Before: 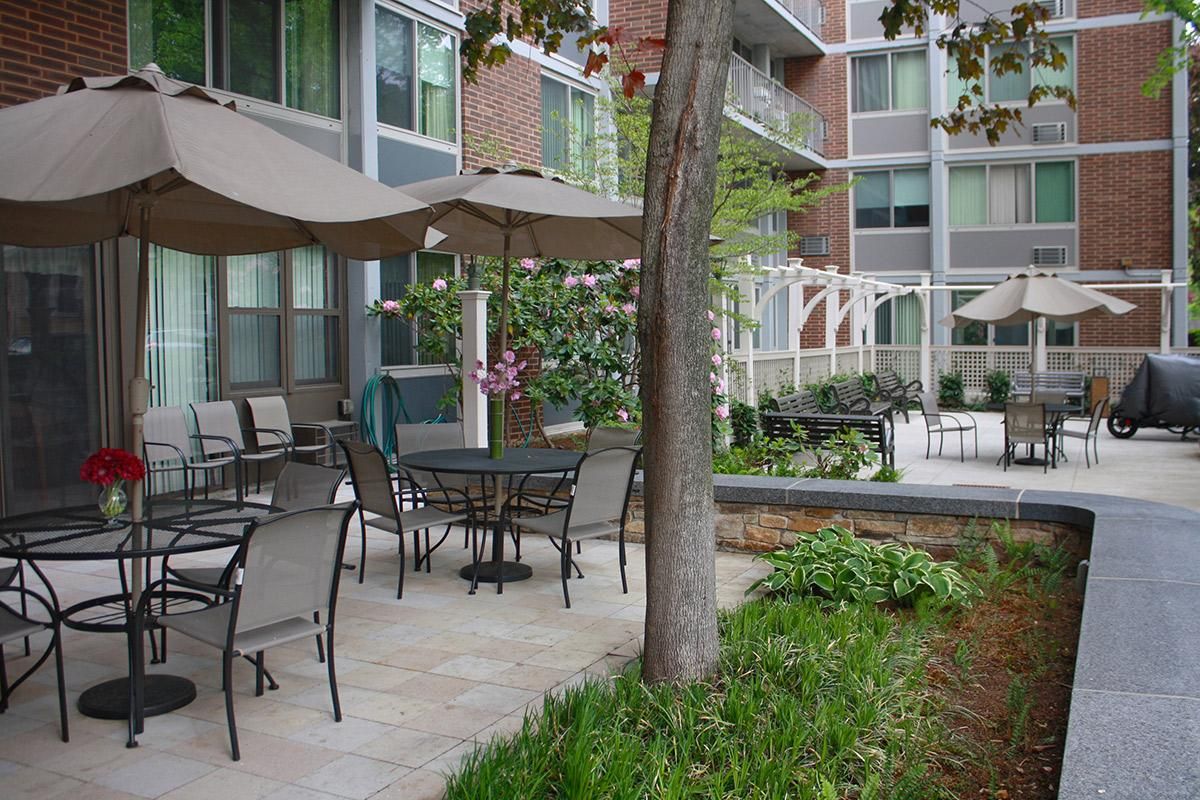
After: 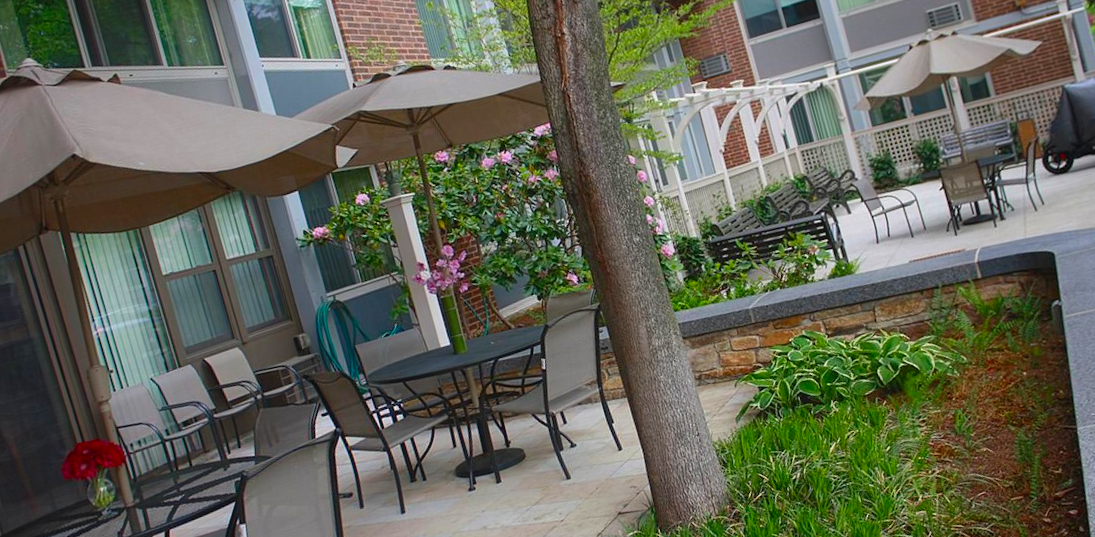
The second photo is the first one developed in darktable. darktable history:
rotate and perspective: rotation -14.8°, crop left 0.1, crop right 0.903, crop top 0.25, crop bottom 0.748
contrast brightness saturation: brightness -0.02, saturation 0.35
contrast equalizer: y [[0.5, 0.488, 0.462, 0.461, 0.491, 0.5], [0.5 ×6], [0.5 ×6], [0 ×6], [0 ×6]]
